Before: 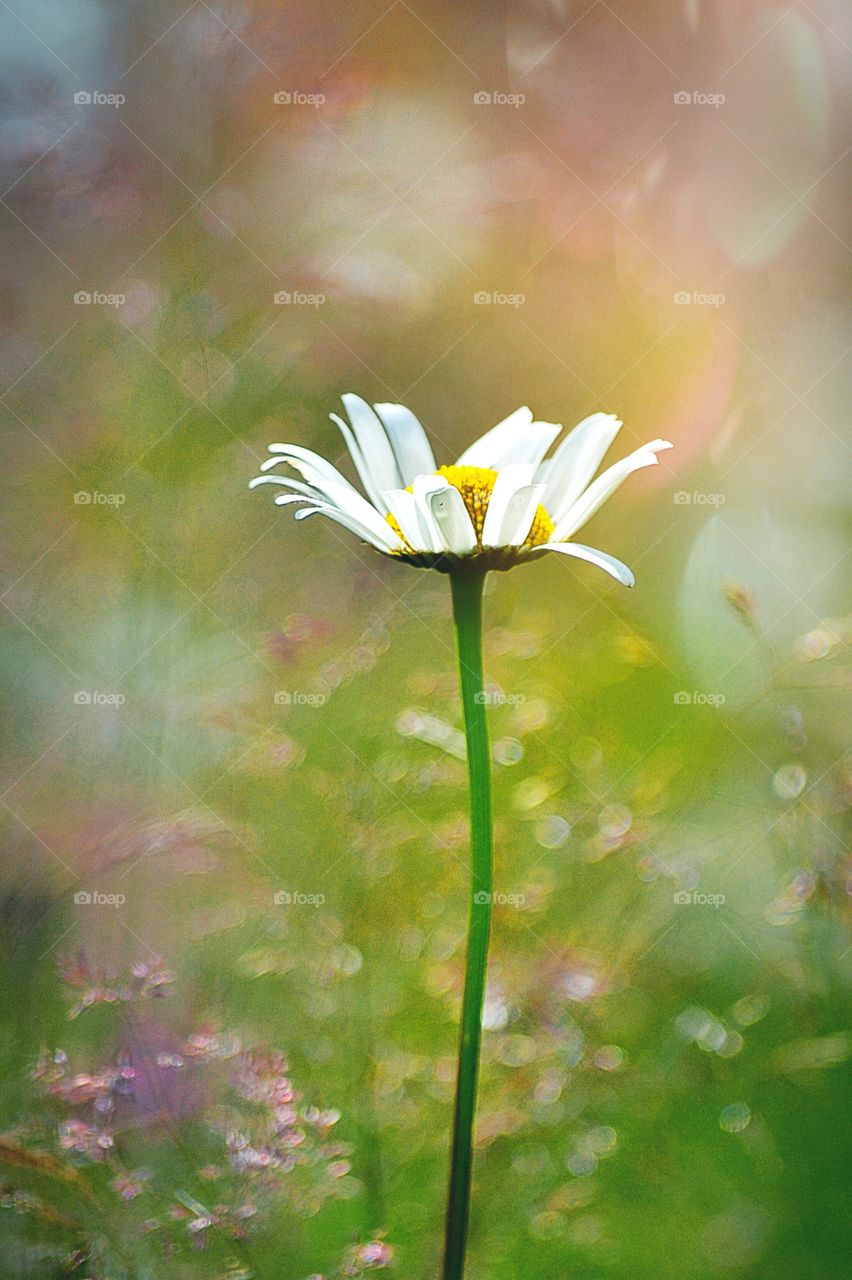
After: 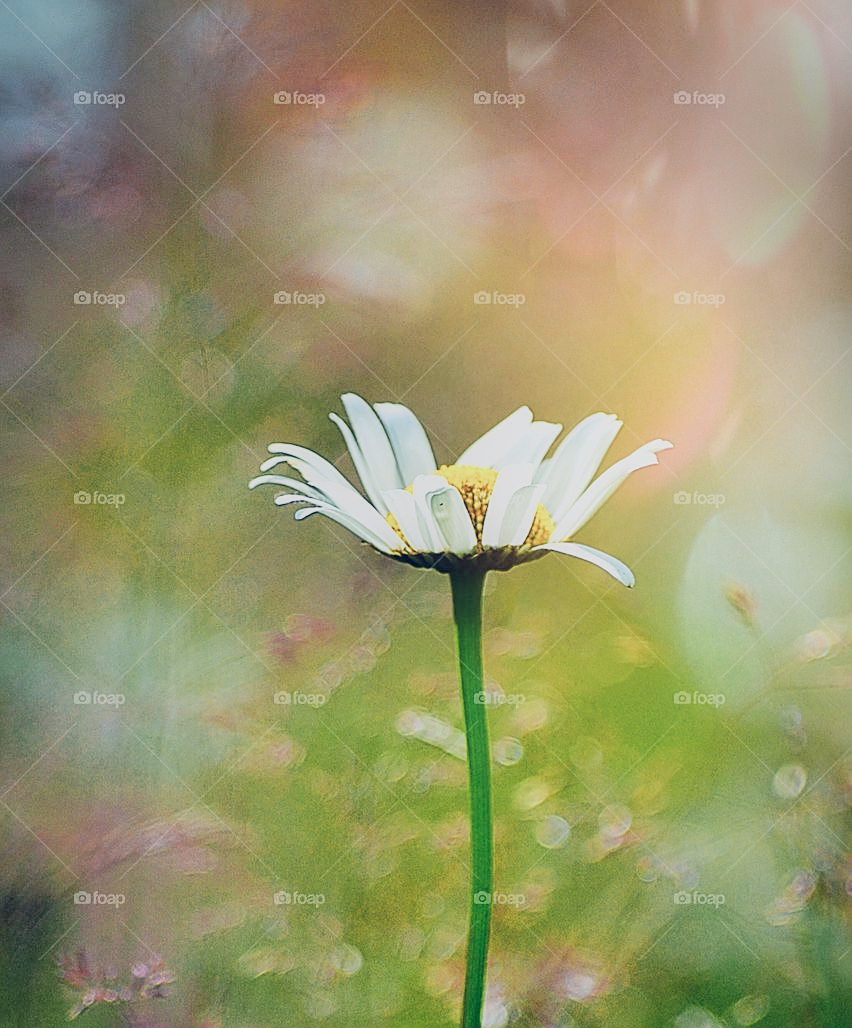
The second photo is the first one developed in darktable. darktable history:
crop: bottom 19.68%
local contrast: detail 130%
color balance rgb: global offset › chroma 0.255%, global offset › hue 256.93°, perceptual saturation grading › global saturation -0.093%, global vibrance 20%
filmic rgb: black relative exposure -7.65 EV, white relative exposure 4.56 EV, hardness 3.61, color science v5 (2021), contrast in shadows safe, contrast in highlights safe
sharpen: on, module defaults
shadows and highlights: highlights 70.13, soften with gaussian
exposure: exposure -0.072 EV, compensate highlight preservation false
